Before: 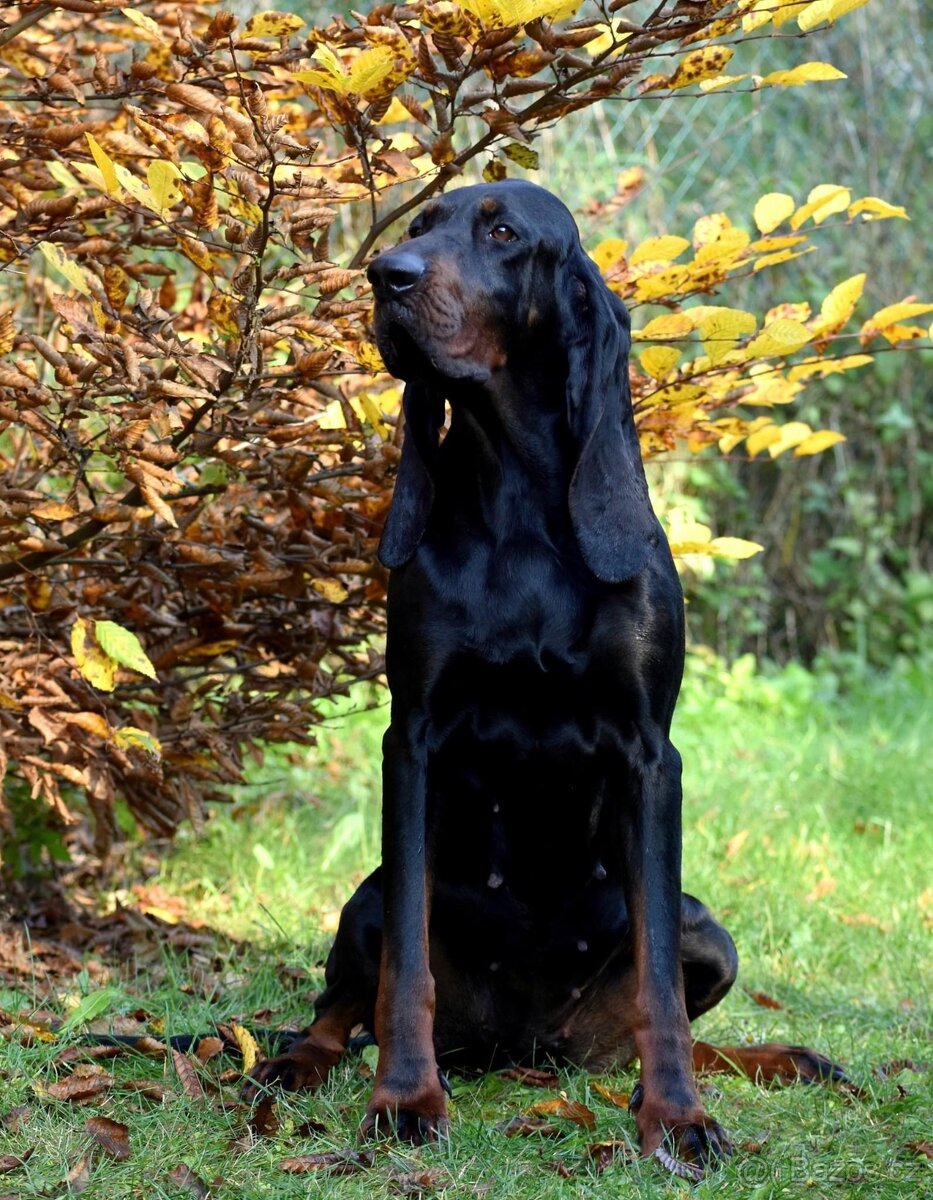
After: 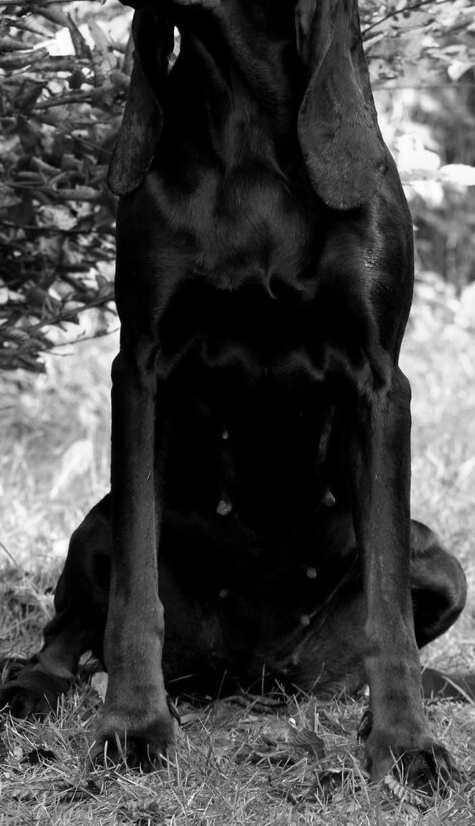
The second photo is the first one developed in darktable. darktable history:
monochrome: a 32, b 64, size 2.3
white balance: red 0.98, blue 1.61
crop and rotate: left 29.237%, top 31.152%, right 19.807%
